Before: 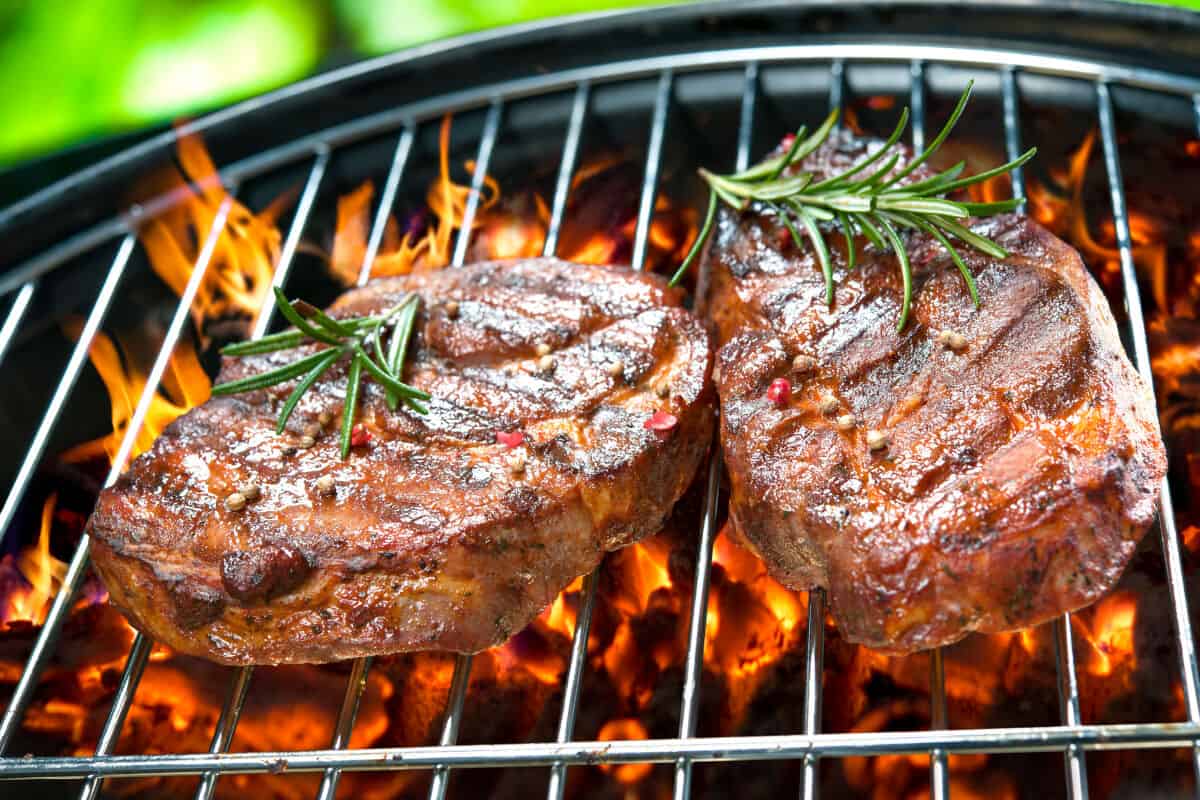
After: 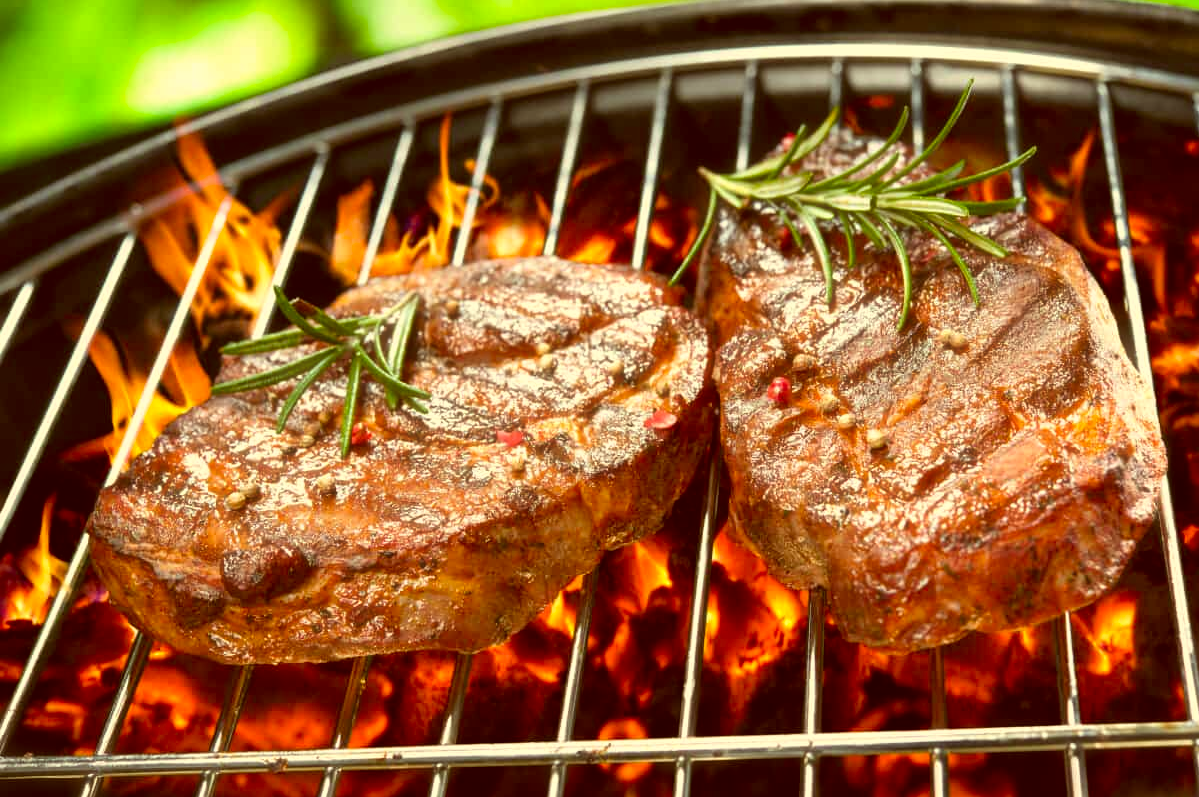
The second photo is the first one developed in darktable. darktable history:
crop: top 0.181%, bottom 0.145%
color correction: highlights a* 1.09, highlights b* 24.03, shadows a* 16.38, shadows b* 24.19
haze removal: strength -0.098, compatibility mode true, adaptive false
